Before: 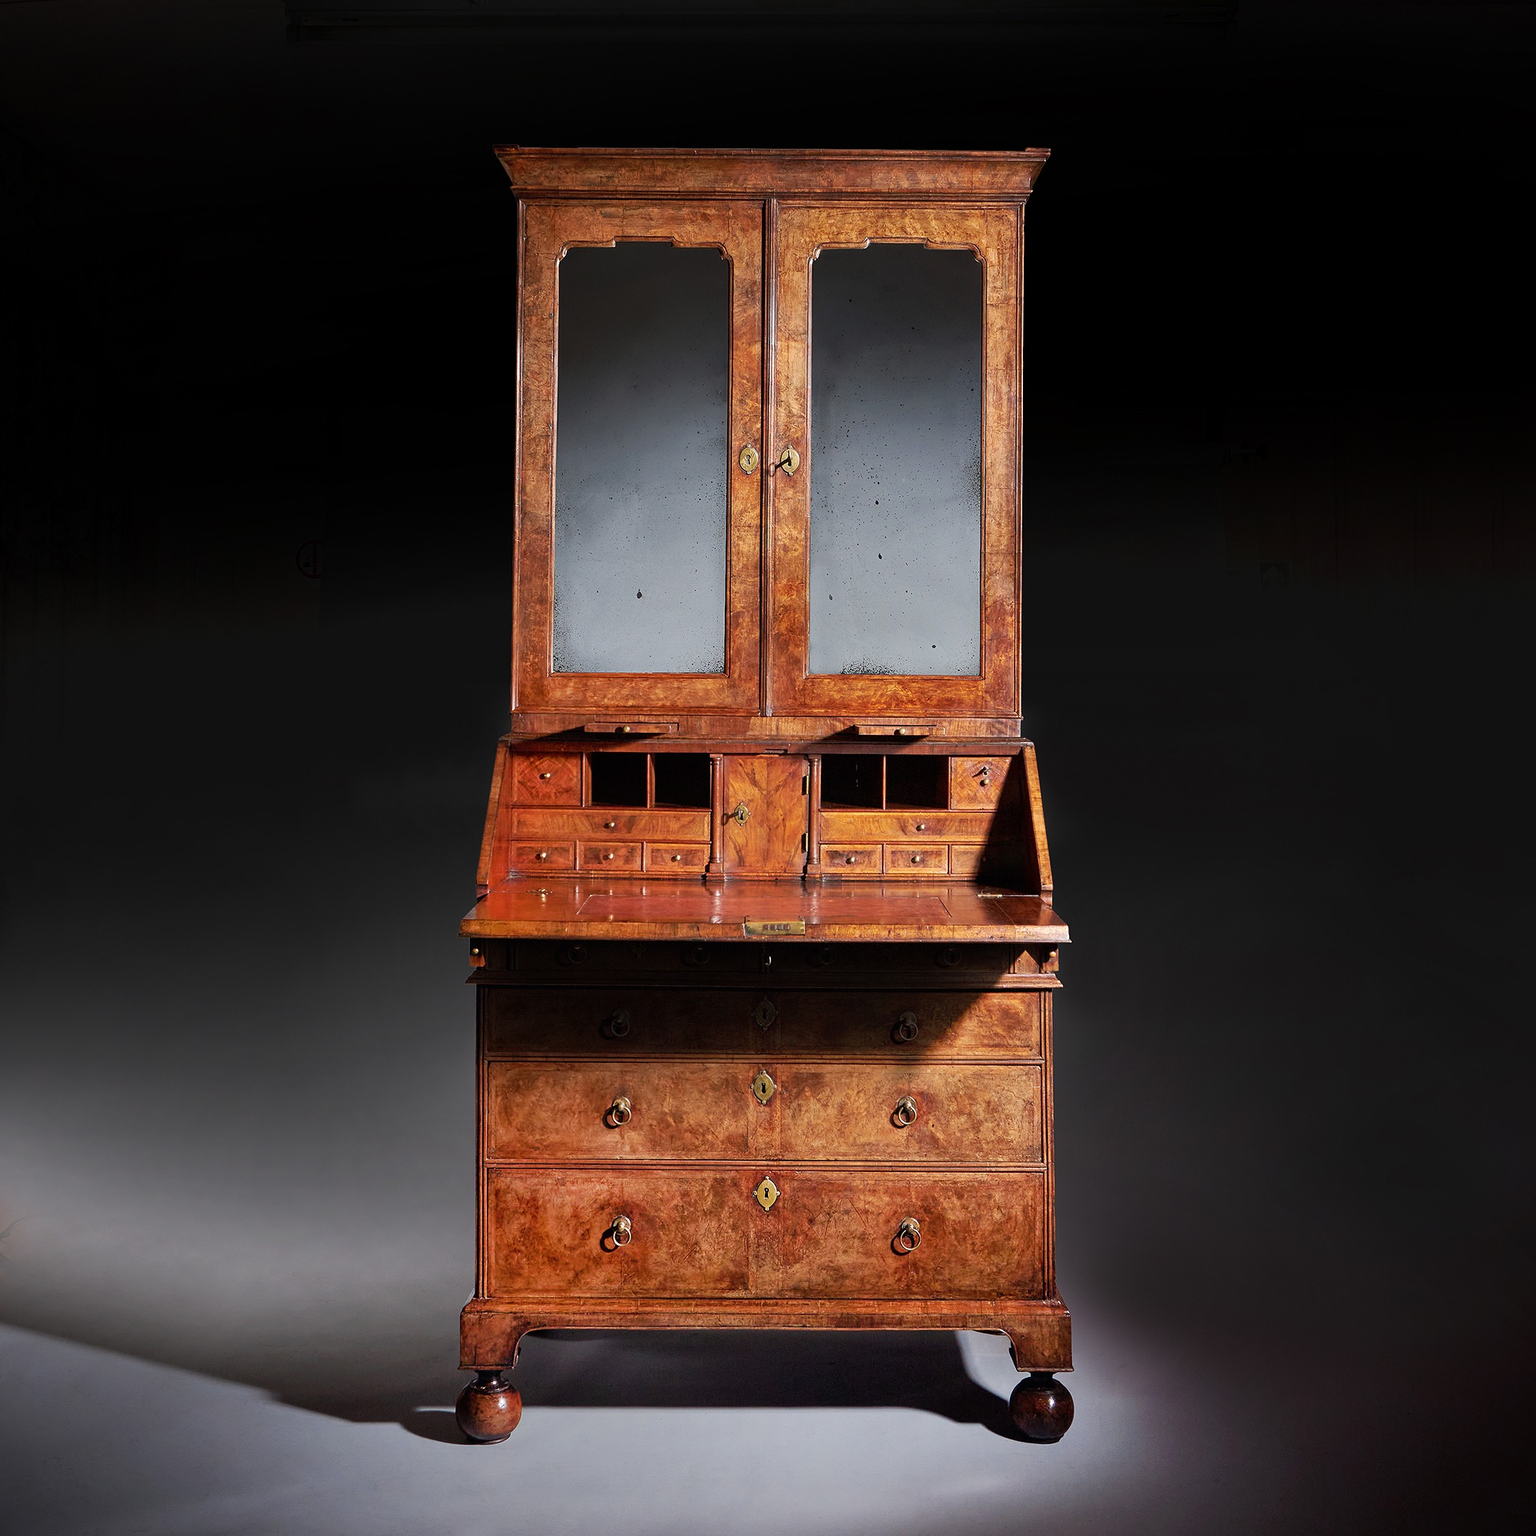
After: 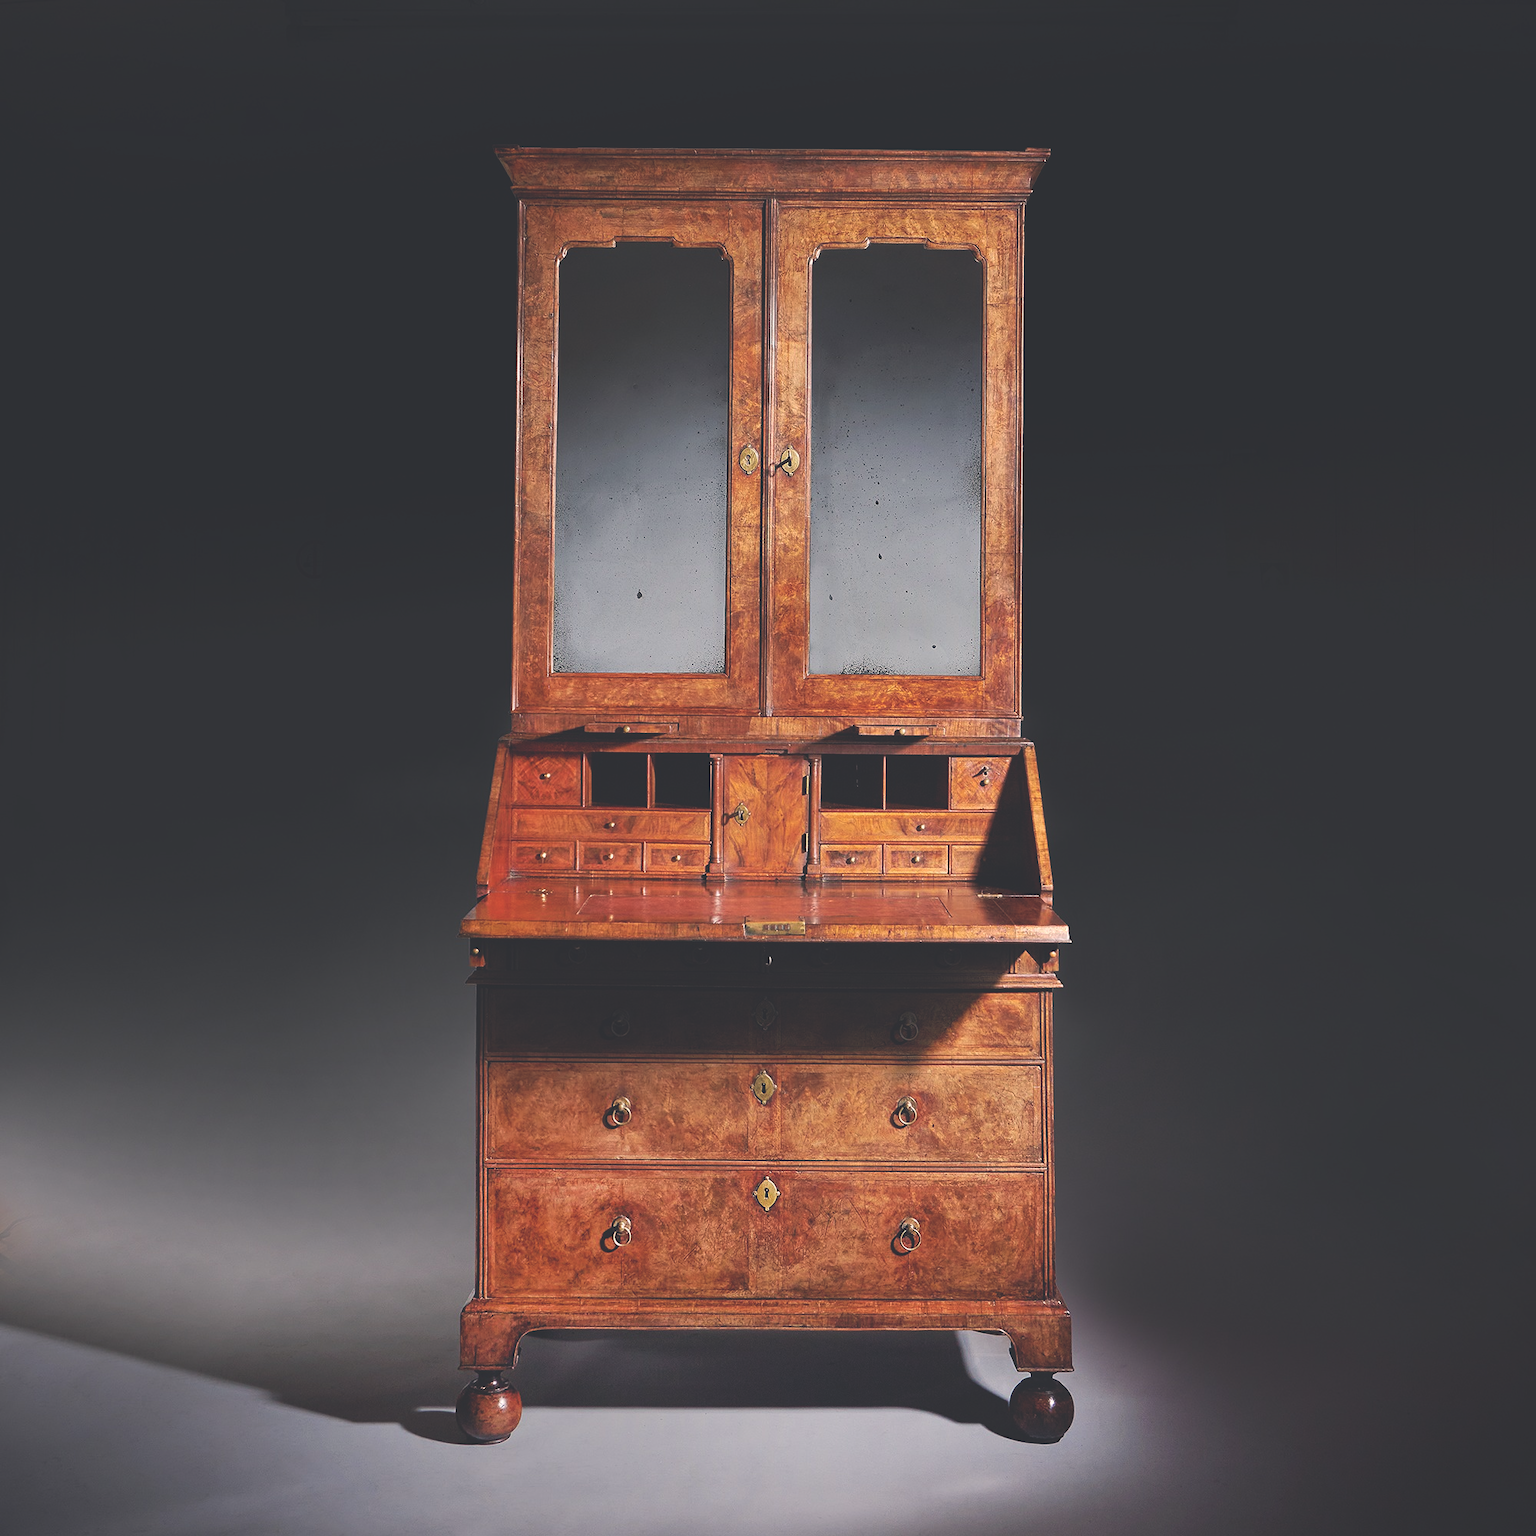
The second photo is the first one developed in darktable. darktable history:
exposure: black level correction -0.03, compensate highlight preservation false
color balance rgb: shadows lift › hue 87.51°, highlights gain › chroma 1.62%, highlights gain › hue 55.1°, global offset › chroma 0.06%, global offset › hue 253.66°, linear chroma grading › global chroma 0.5%
